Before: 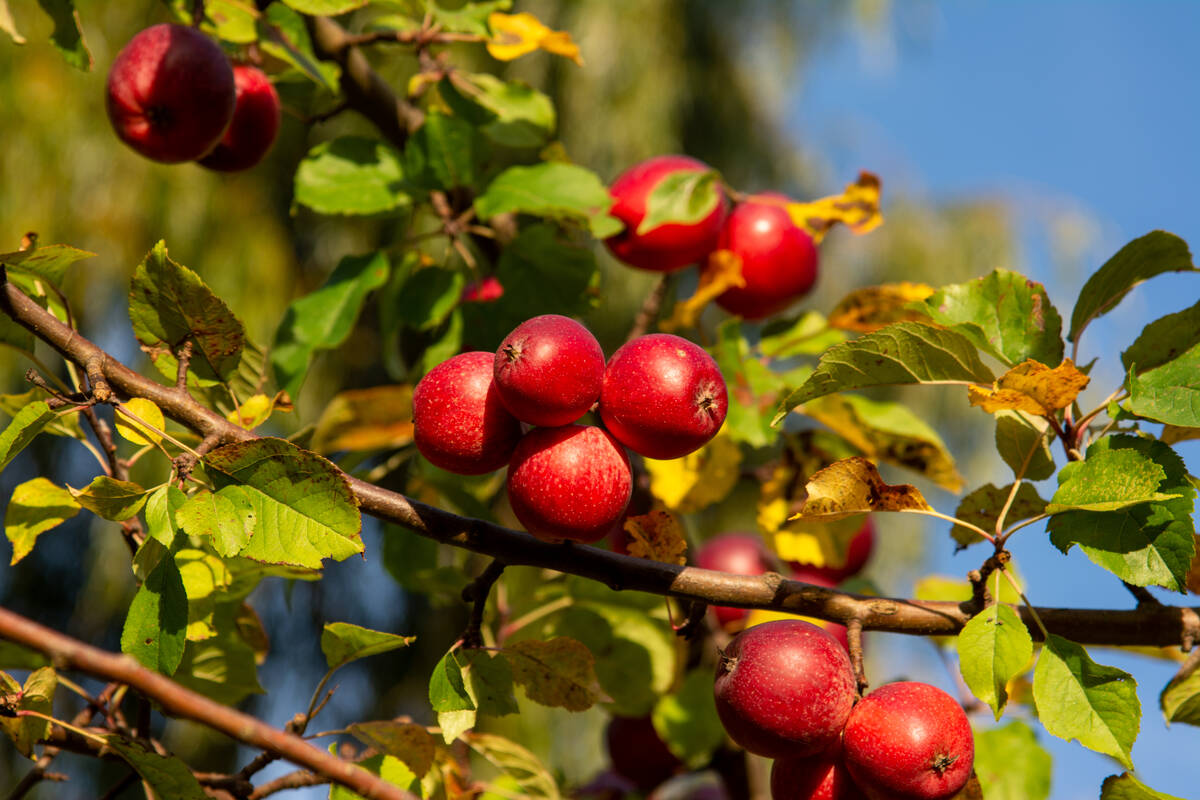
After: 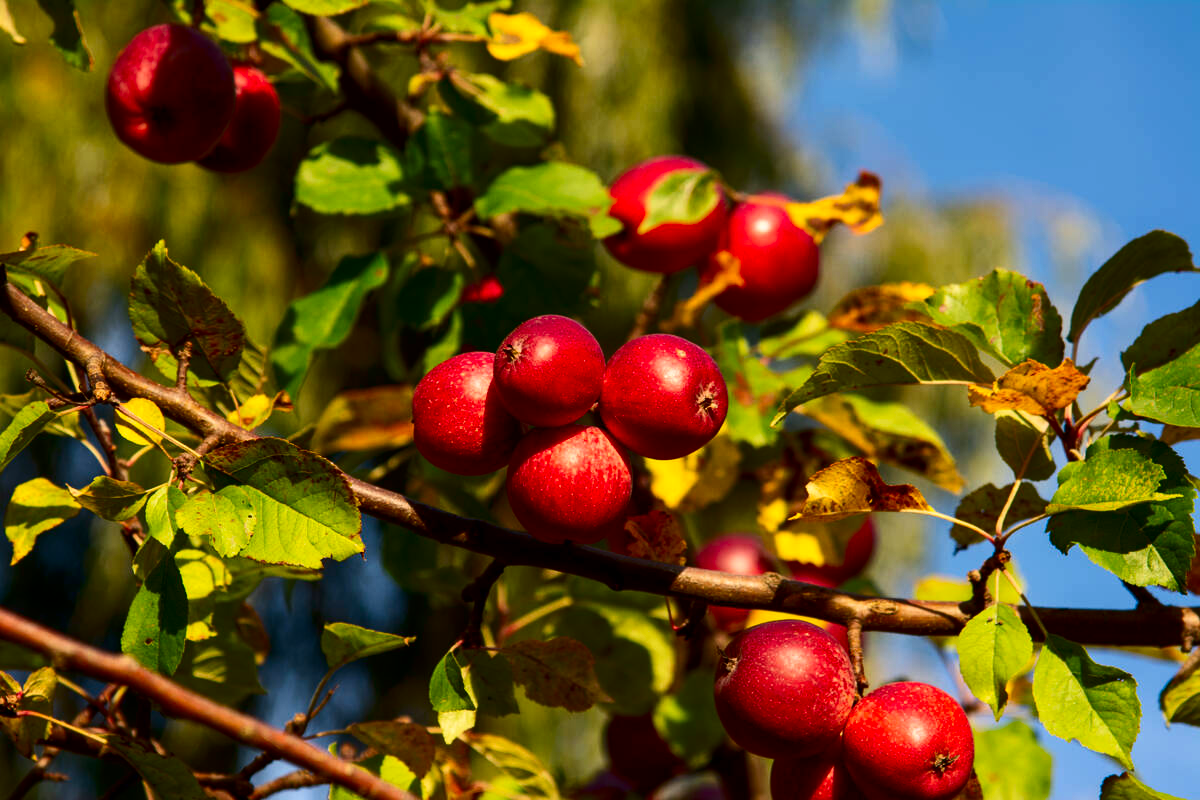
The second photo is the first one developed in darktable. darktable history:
contrast brightness saturation: contrast 0.211, brightness -0.102, saturation 0.209
exposure: exposure 0.021 EV, compensate highlight preservation false
